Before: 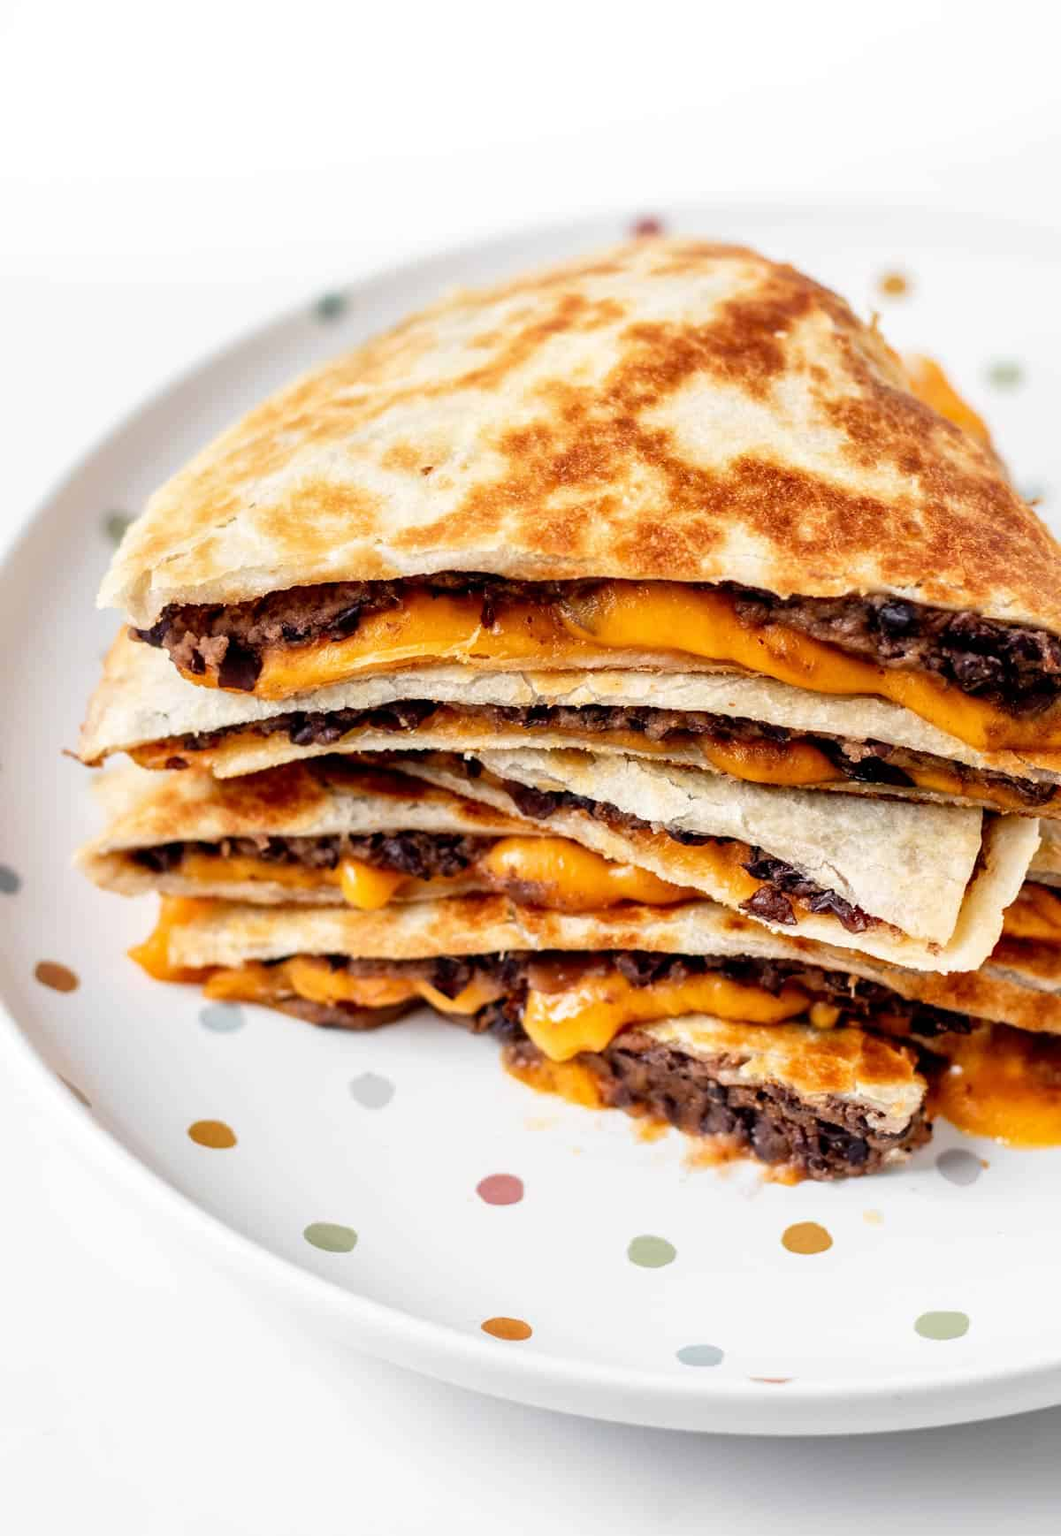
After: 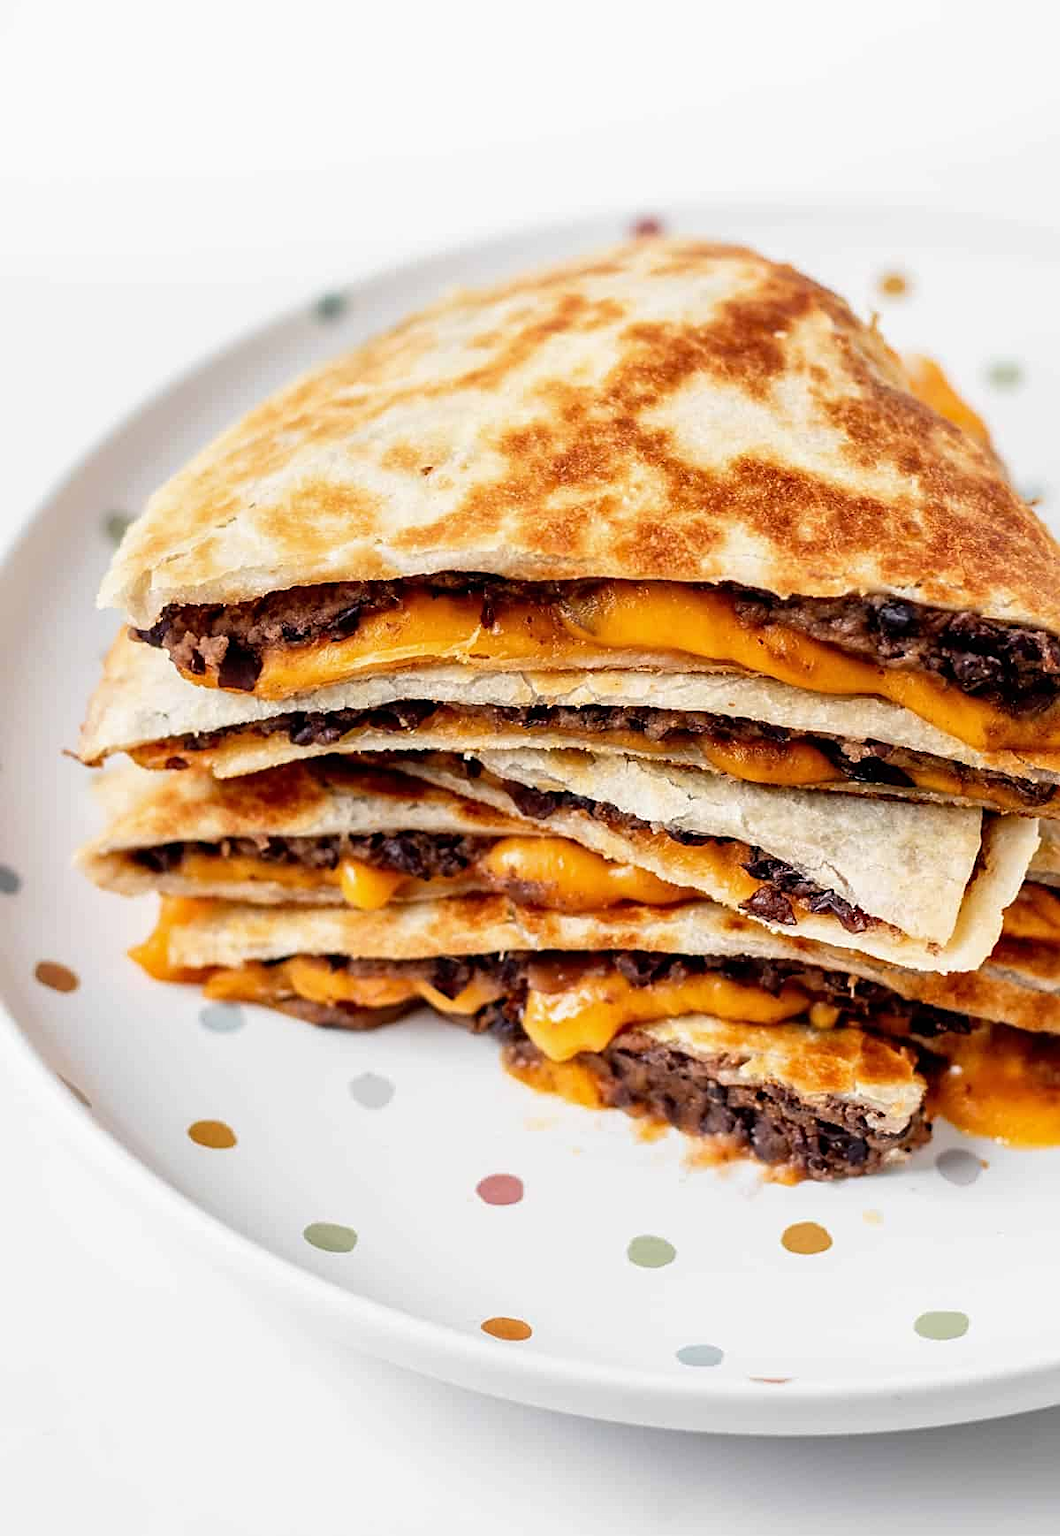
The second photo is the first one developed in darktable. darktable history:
sharpen: on, module defaults
exposure: exposure -0.064 EV, compensate highlight preservation false
